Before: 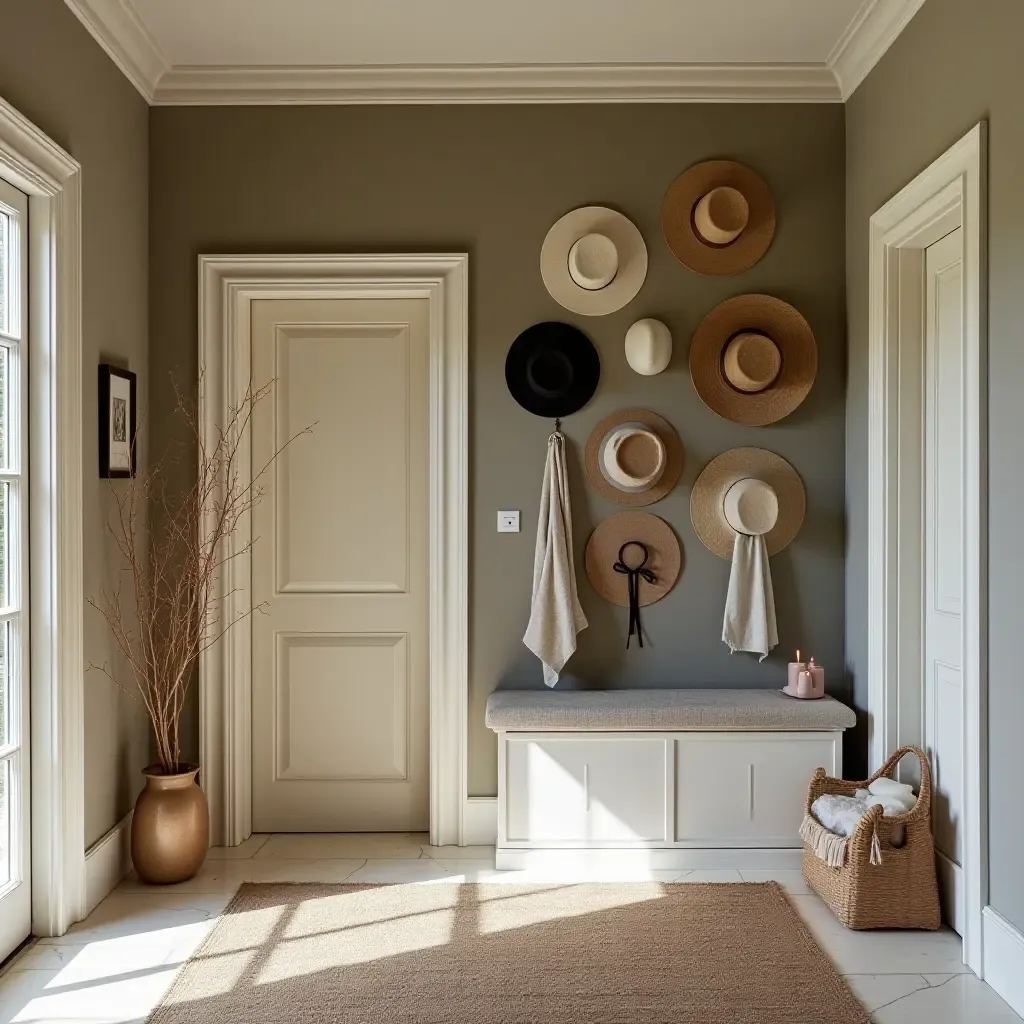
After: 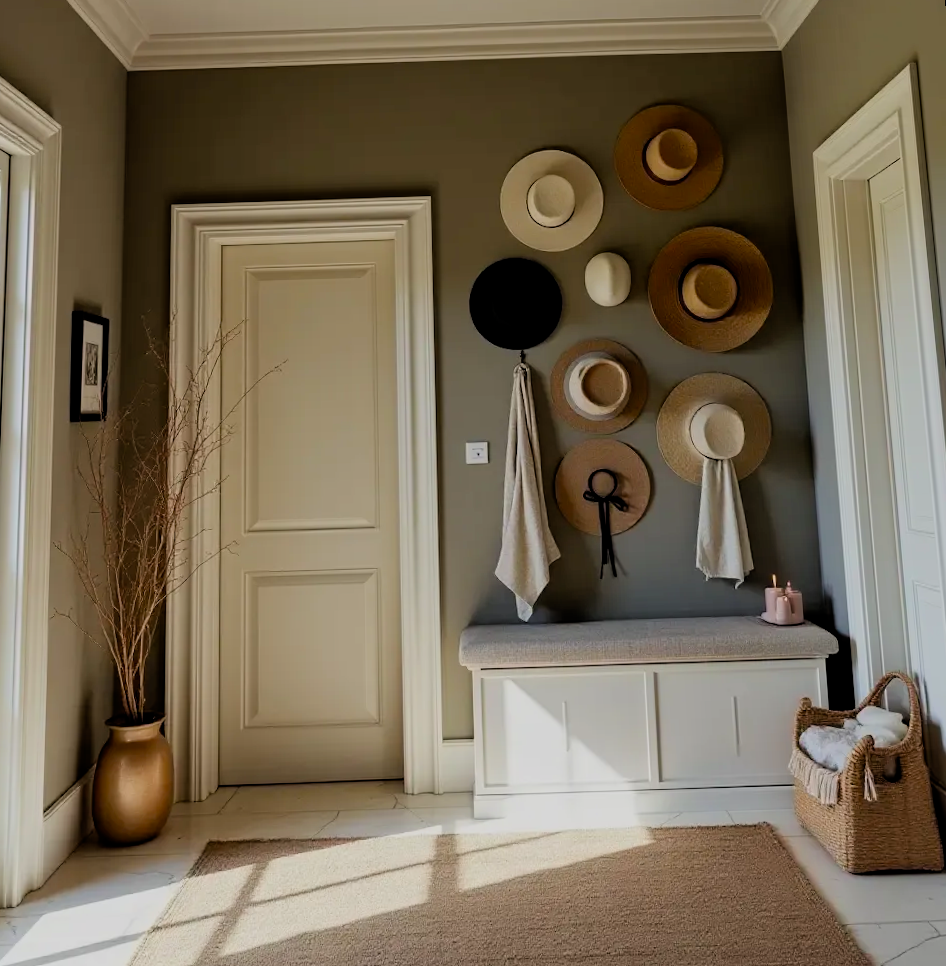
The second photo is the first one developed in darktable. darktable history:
crop: top 1.049%, right 0.001%
rotate and perspective: rotation -1.68°, lens shift (vertical) -0.146, crop left 0.049, crop right 0.912, crop top 0.032, crop bottom 0.96
filmic rgb: black relative exposure -7.75 EV, white relative exposure 4.4 EV, threshold 3 EV, target black luminance 0%, hardness 3.76, latitude 50.51%, contrast 1.074, highlights saturation mix 10%, shadows ↔ highlights balance -0.22%, color science v4 (2020), enable highlight reconstruction true
exposure: exposure -0.242 EV, compensate highlight preservation false
